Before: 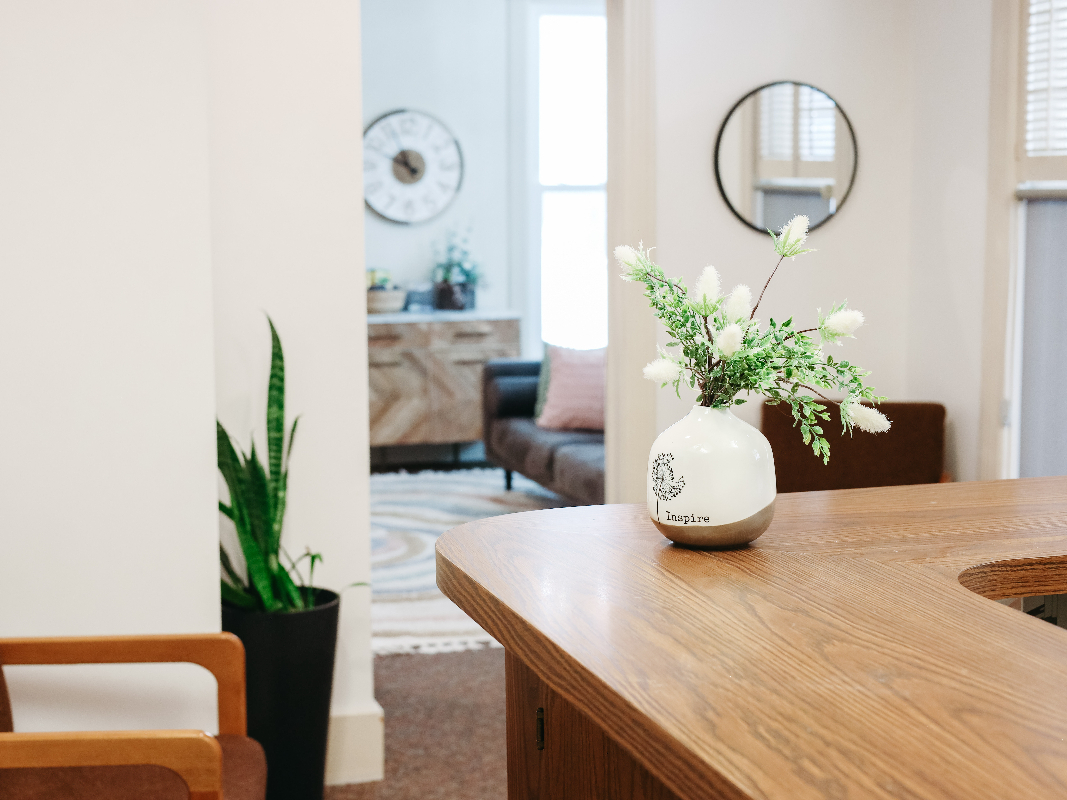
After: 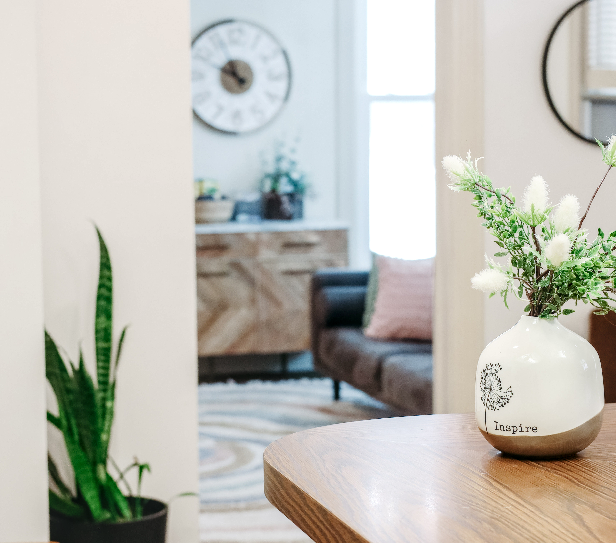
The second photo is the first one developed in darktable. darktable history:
crop: left 16.179%, top 11.297%, right 26.048%, bottom 20.819%
local contrast: on, module defaults
